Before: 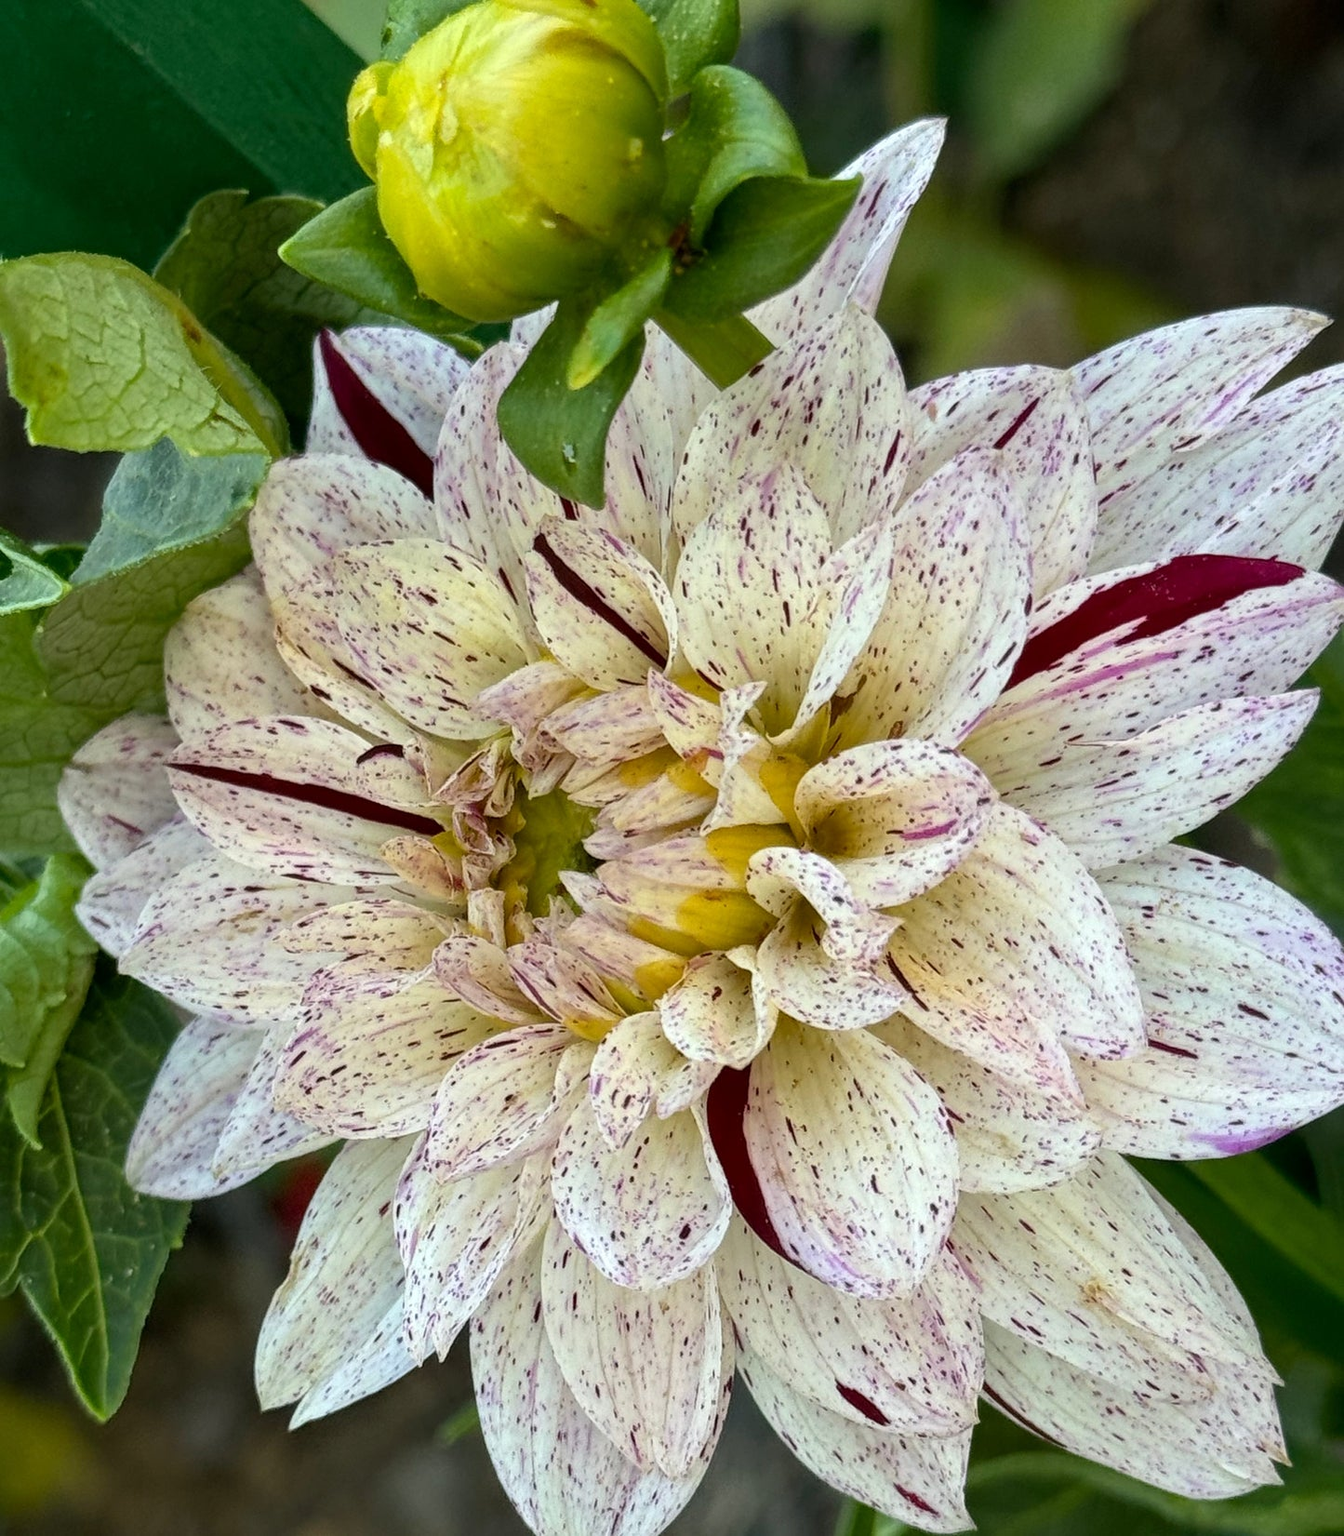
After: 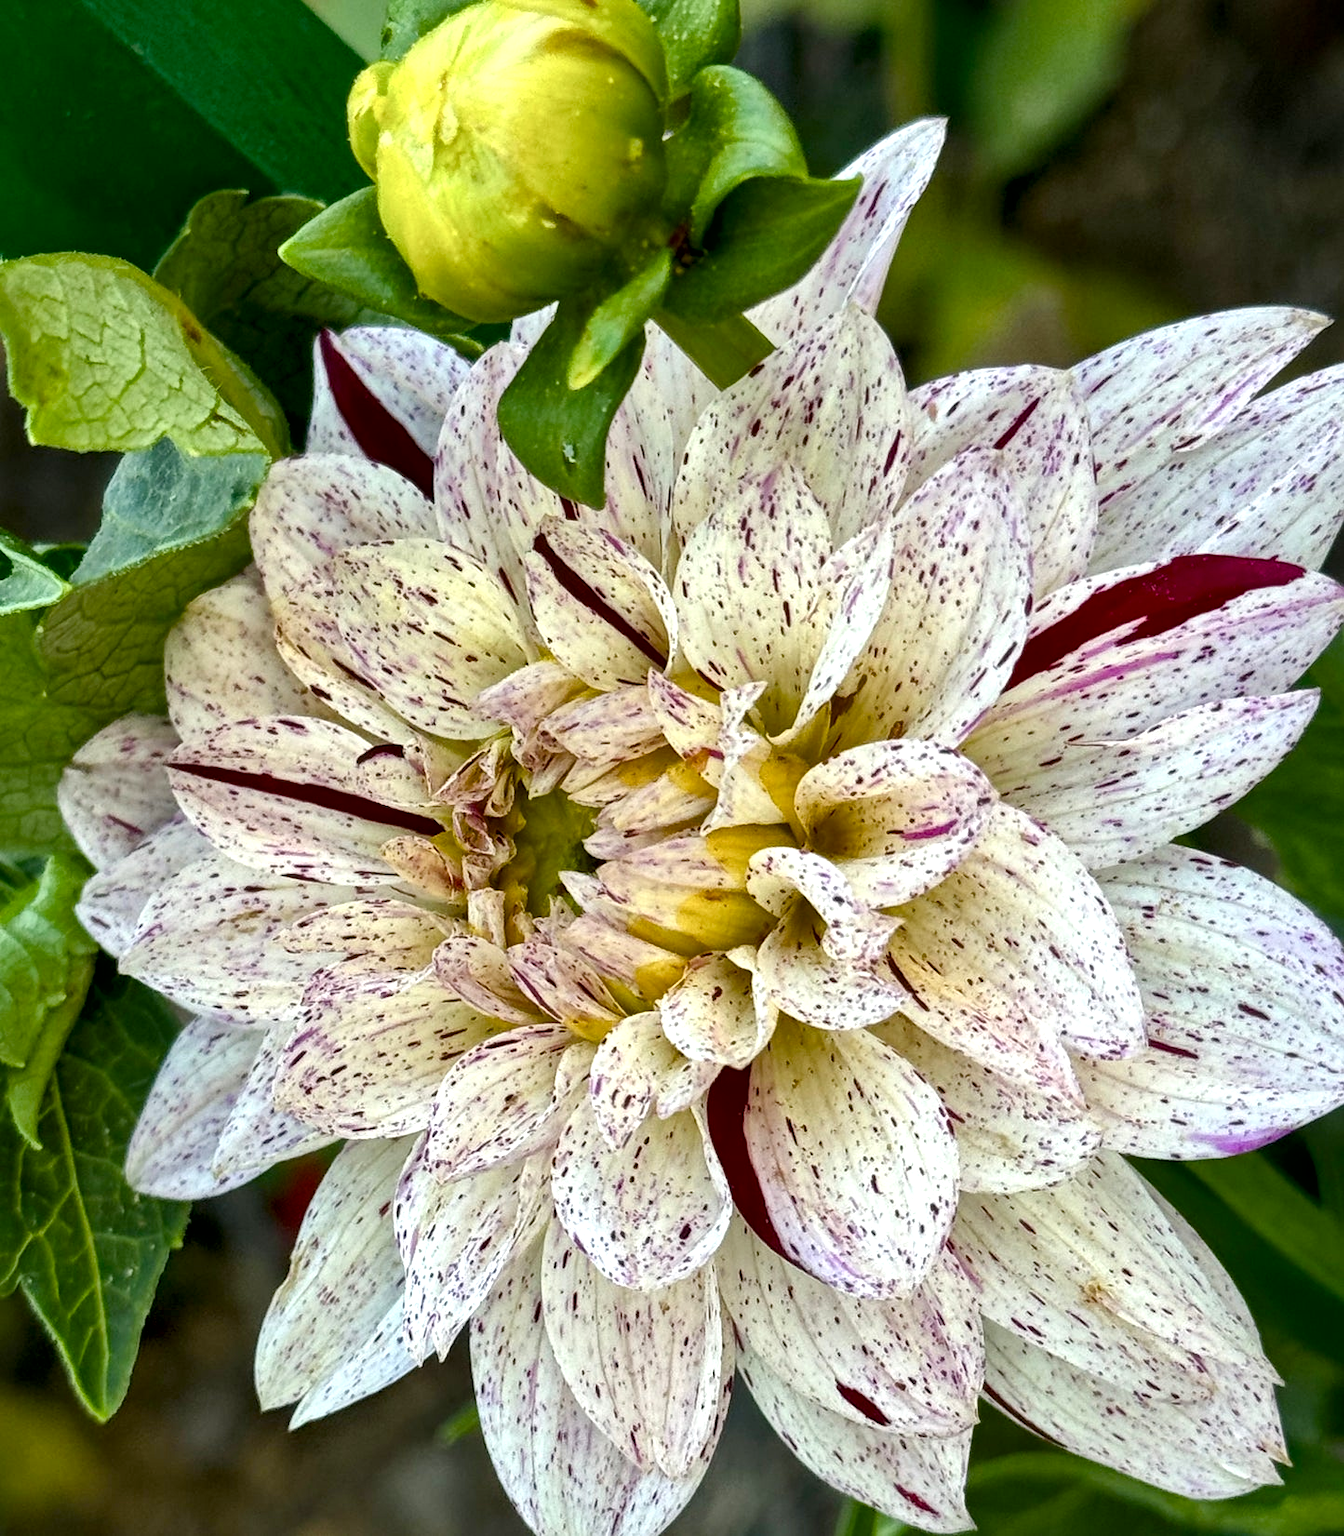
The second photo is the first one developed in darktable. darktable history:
color balance rgb: linear chroma grading › shadows 32%, linear chroma grading › global chroma -2%, linear chroma grading › mid-tones 4%, perceptual saturation grading › global saturation -2%, perceptual saturation grading › highlights -8%, perceptual saturation grading › mid-tones 8%, perceptual saturation grading › shadows 4%, perceptual brilliance grading › highlights 8%, perceptual brilliance grading › mid-tones 4%, perceptual brilliance grading › shadows 2%, global vibrance 16%, saturation formula JzAzBz (2021)
local contrast: mode bilateral grid, contrast 25, coarseness 60, detail 151%, midtone range 0.2
